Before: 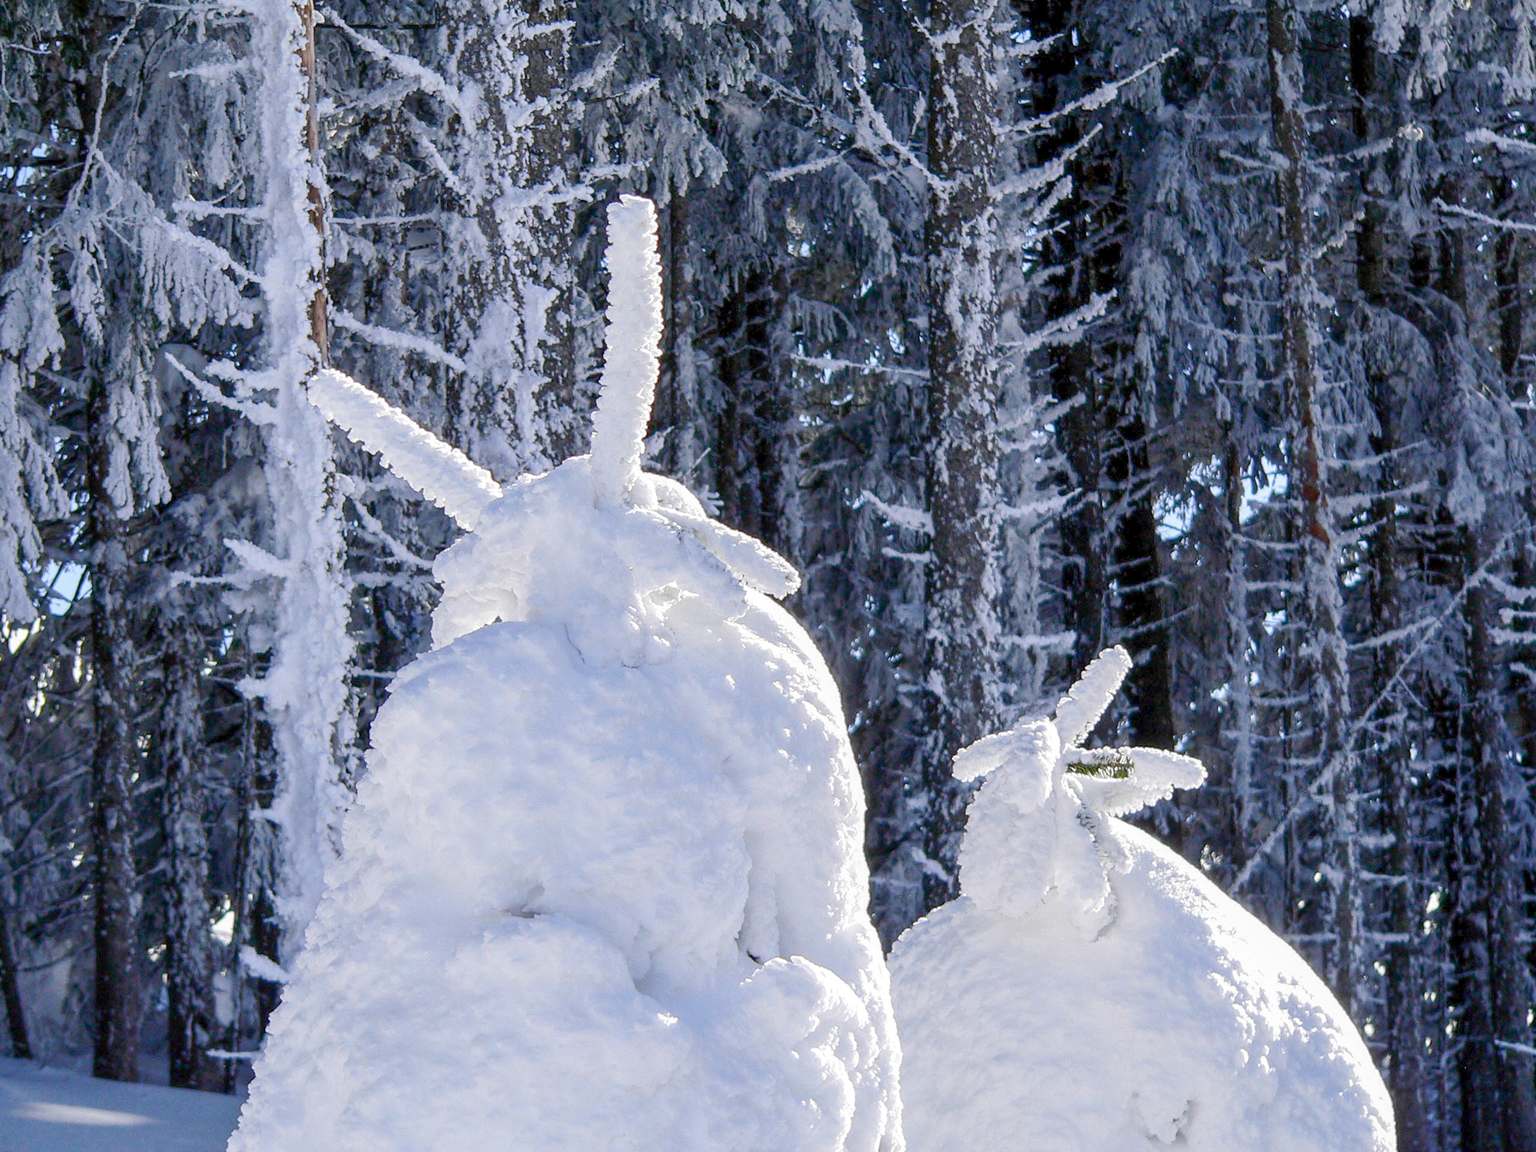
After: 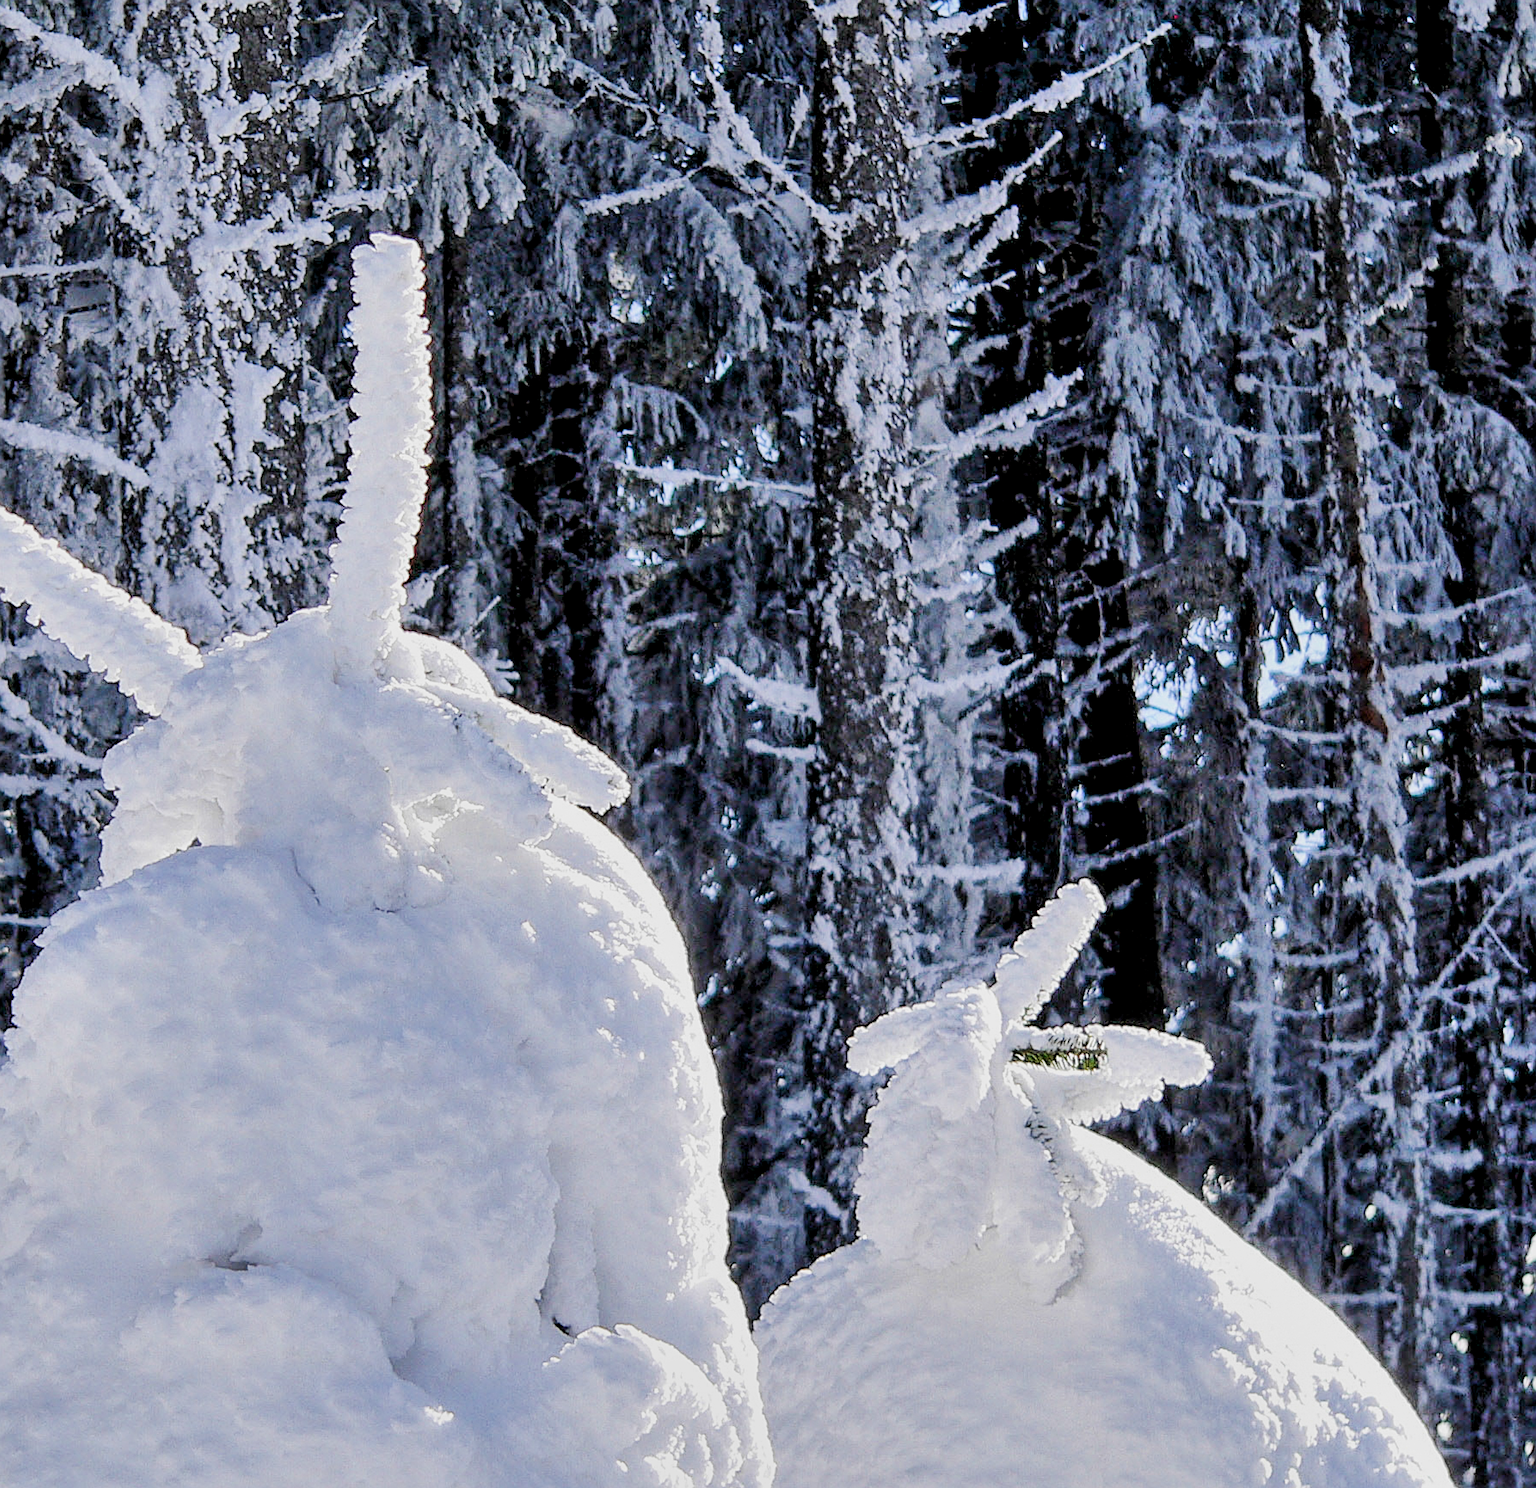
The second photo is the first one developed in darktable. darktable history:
shadows and highlights: soften with gaussian
crop and rotate: left 23.556%, top 2.758%, right 6.654%, bottom 7.072%
sharpen: on, module defaults
tone equalizer: -8 EV -0.383 EV, -7 EV -0.358 EV, -6 EV -0.298 EV, -5 EV -0.193 EV, -3 EV 0.243 EV, -2 EV 0.348 EV, -1 EV 0.377 EV, +0 EV 0.446 EV, edges refinement/feathering 500, mask exposure compensation -1.57 EV, preserve details no
levels: levels [0.031, 0.5, 0.969]
local contrast: mode bilateral grid, contrast 10, coarseness 24, detail 115%, midtone range 0.2
filmic rgb: black relative exposure -7.65 EV, white relative exposure 4.56 EV, threshold 2.98 EV, hardness 3.61, enable highlight reconstruction true
